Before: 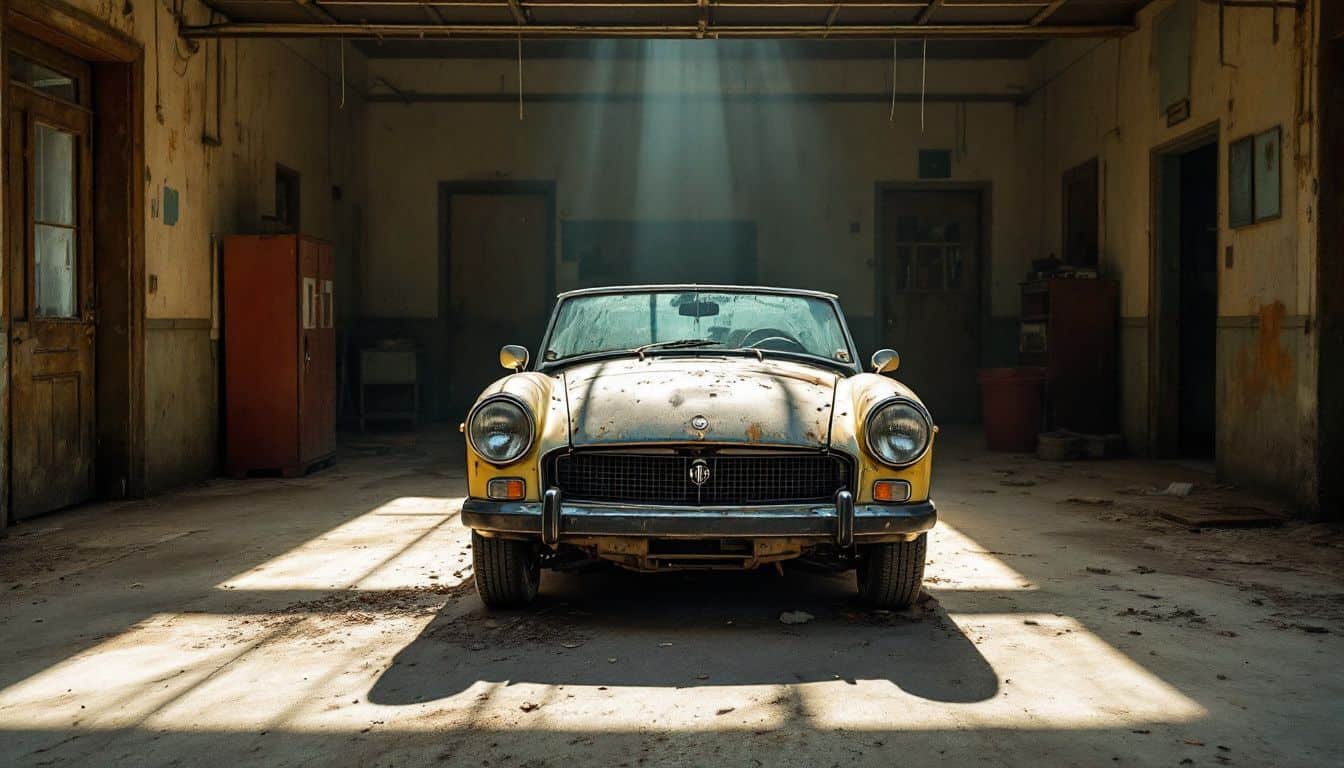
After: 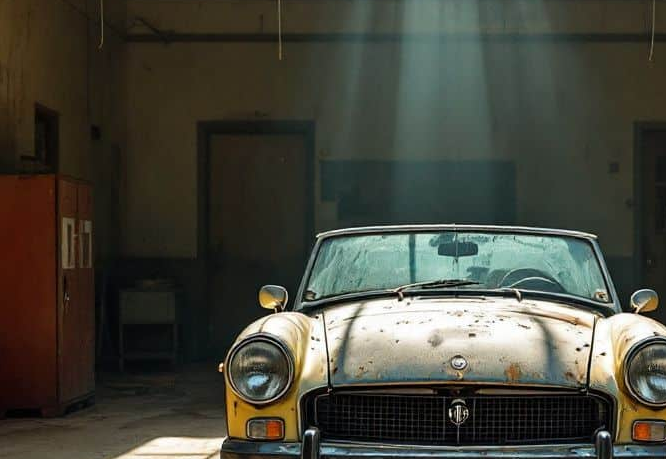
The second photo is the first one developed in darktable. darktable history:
crop: left 17.949%, top 7.832%, right 32.491%, bottom 32.37%
